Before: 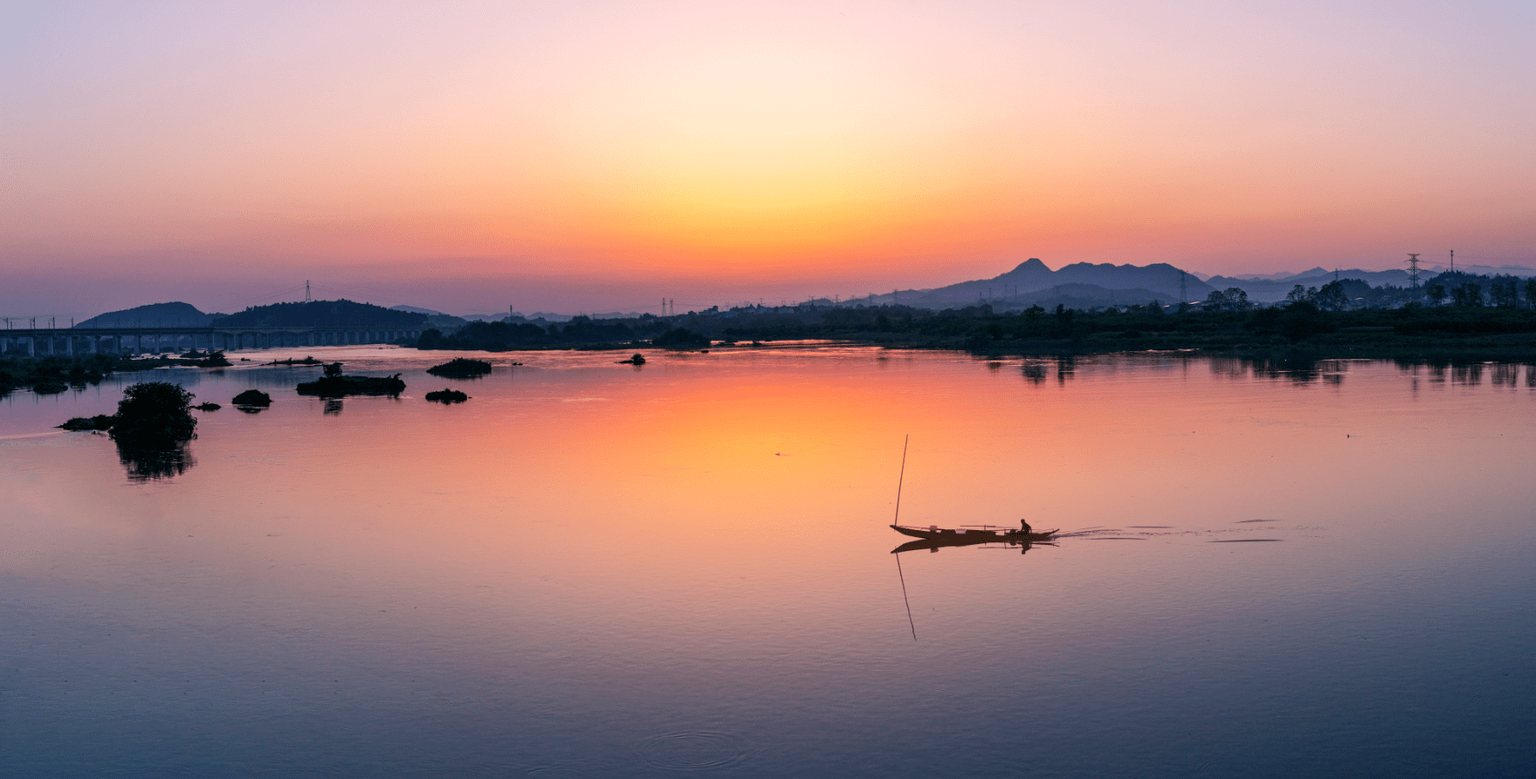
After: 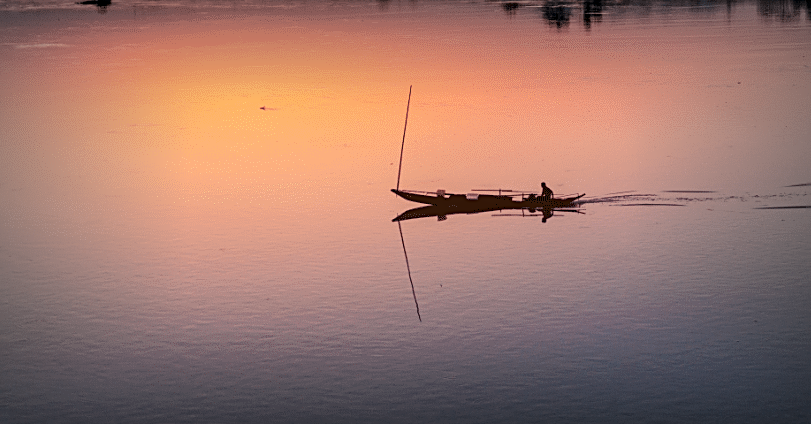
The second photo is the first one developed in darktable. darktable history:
vignetting: fall-off start 53.74%, automatic ratio true, width/height ratio 1.319, shape 0.23
color balance rgb: power › hue 329.76°, global offset › luminance -0.358%, linear chroma grading › shadows -1.519%, linear chroma grading › highlights -14.666%, linear chroma grading › global chroma -9.618%, linear chroma grading › mid-tones -9.964%, perceptual saturation grading › global saturation 19.95%
local contrast: shadows 91%, midtone range 0.496
sharpen: on, module defaults
crop: left 35.74%, top 46.247%, right 18.136%, bottom 6.167%
